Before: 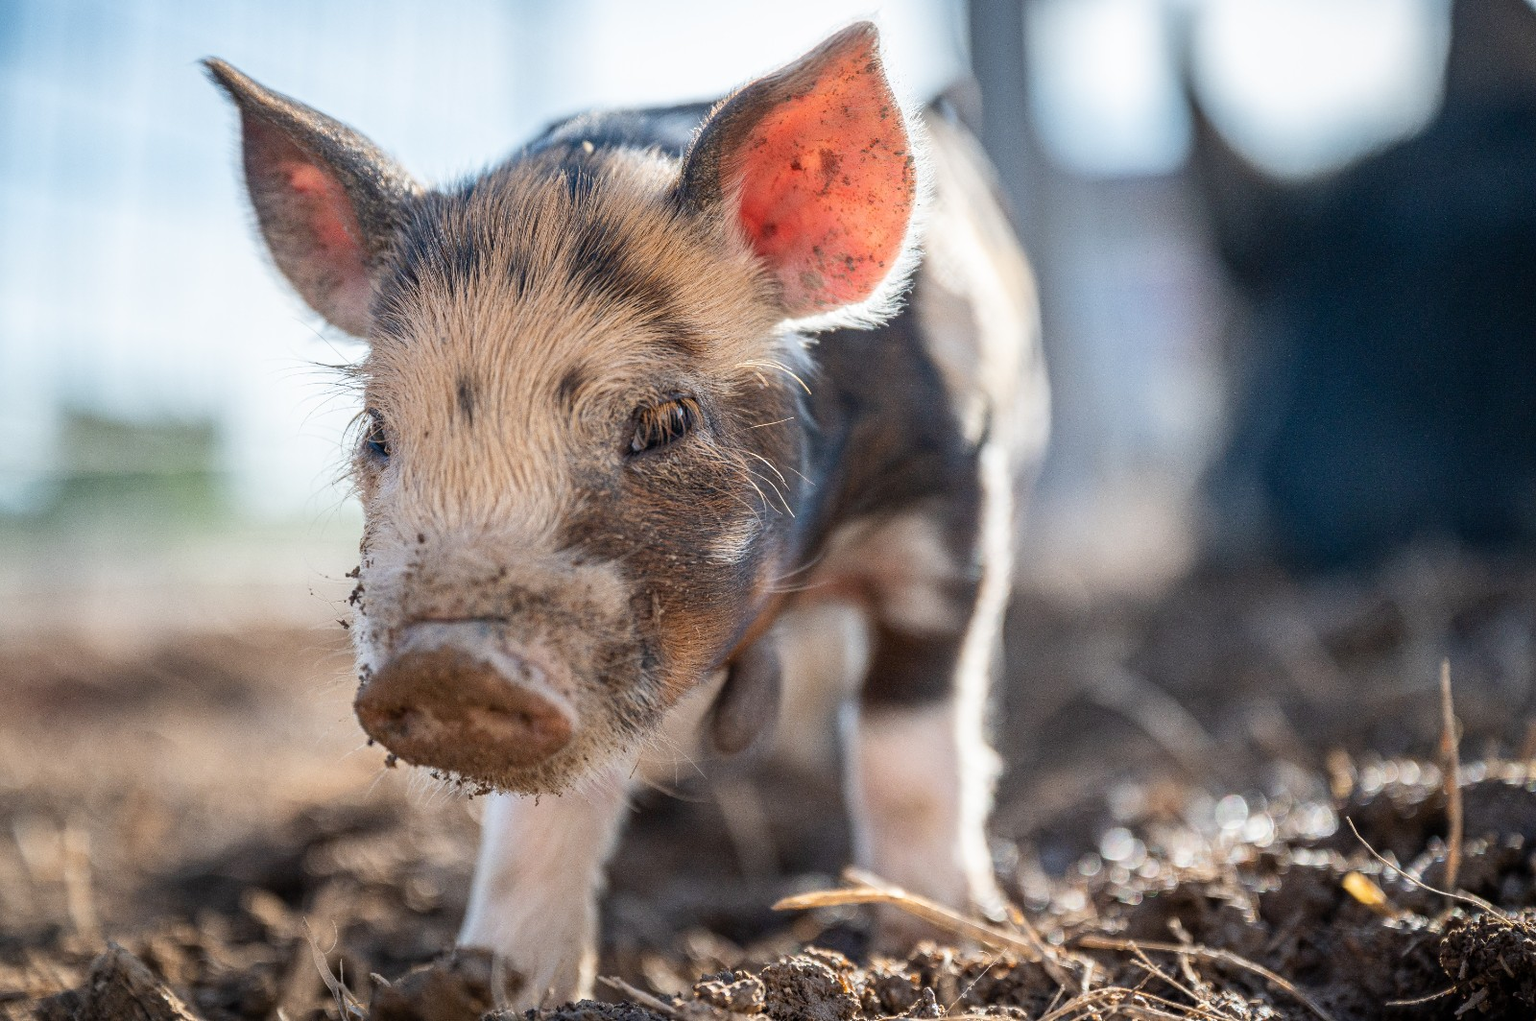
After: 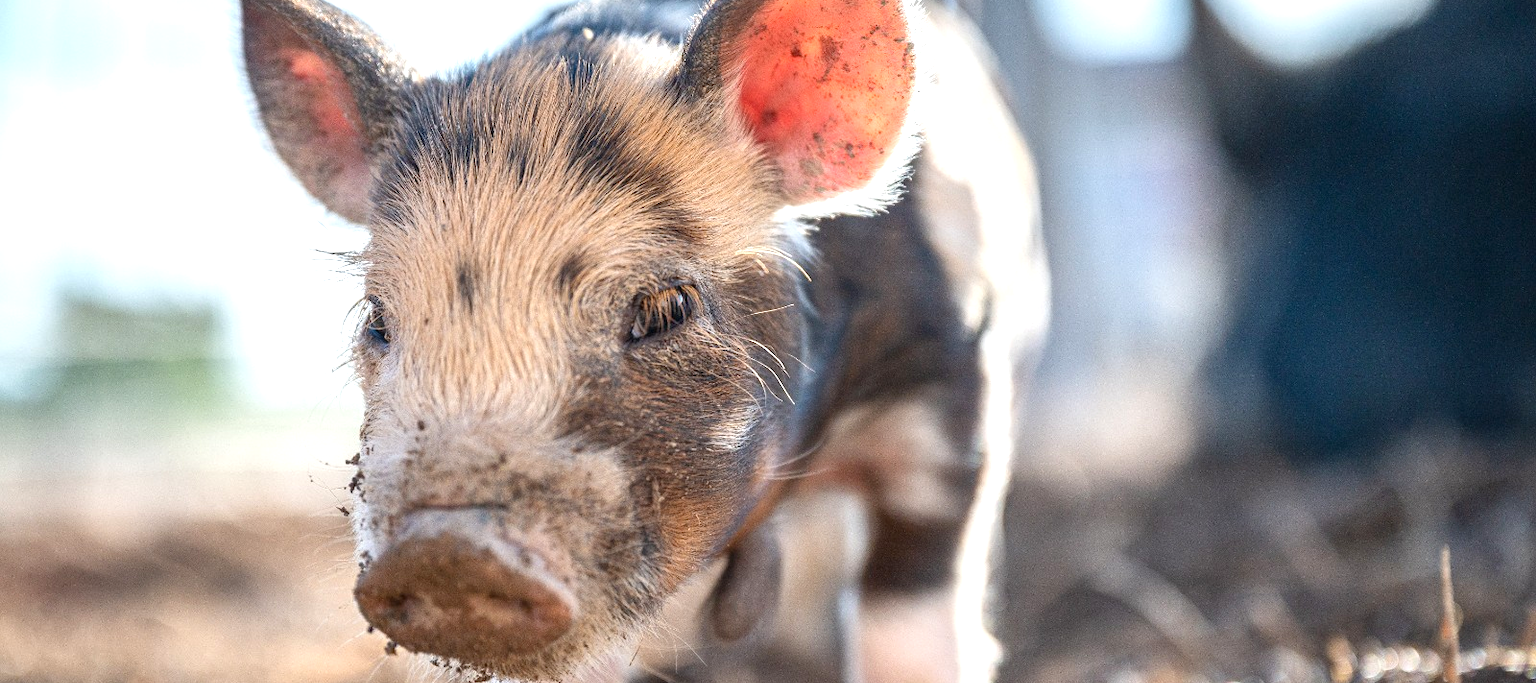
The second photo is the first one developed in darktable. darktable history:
exposure: exposure 0.605 EV, compensate highlight preservation false
crop: top 11.168%, bottom 21.901%
